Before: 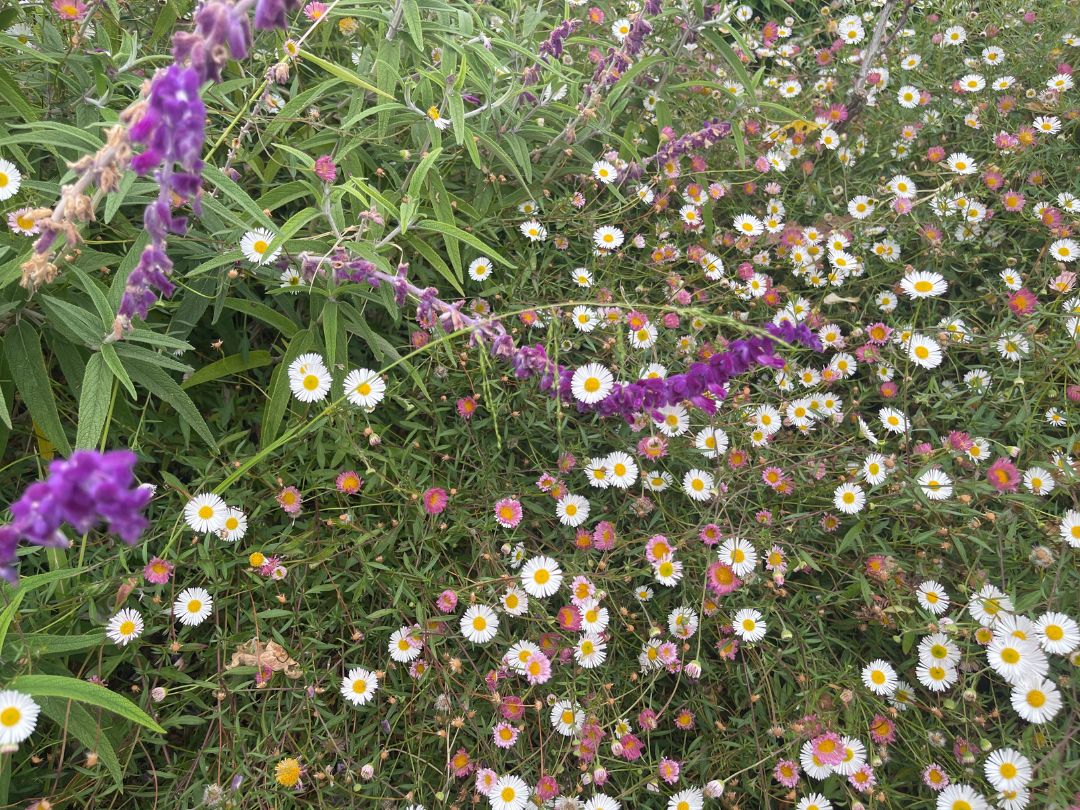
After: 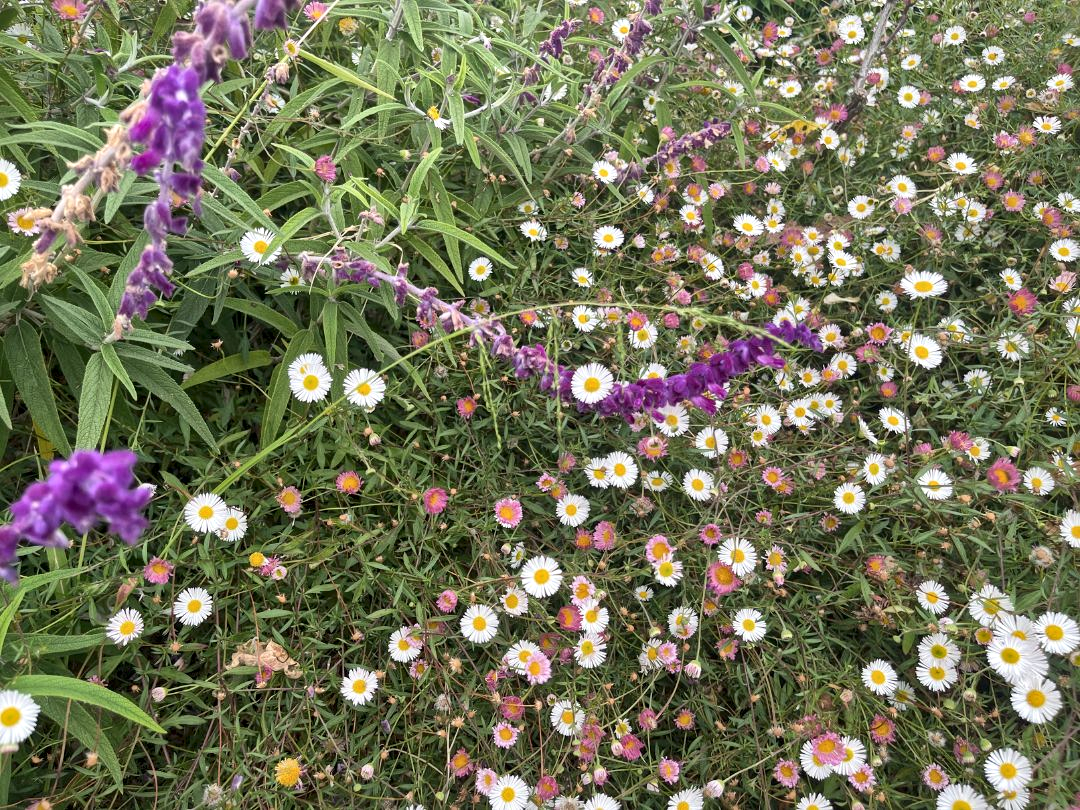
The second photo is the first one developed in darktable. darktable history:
local contrast: mode bilateral grid, contrast 21, coarseness 18, detail 163%, midtone range 0.2
